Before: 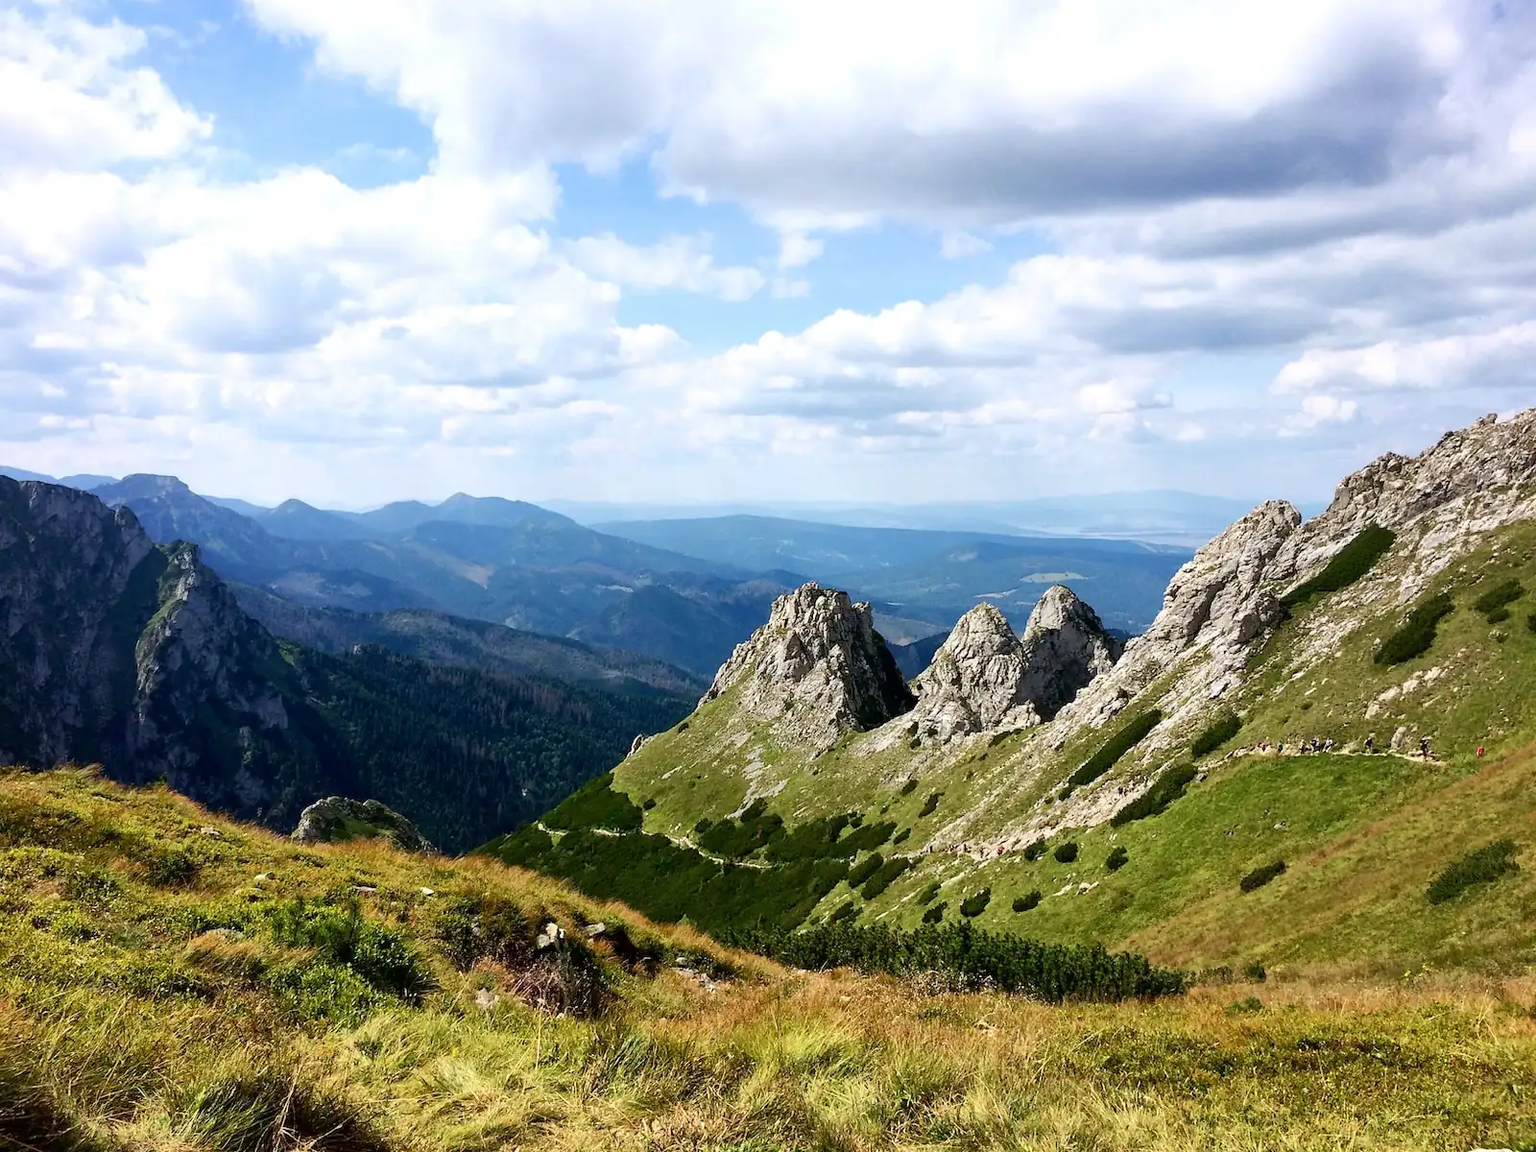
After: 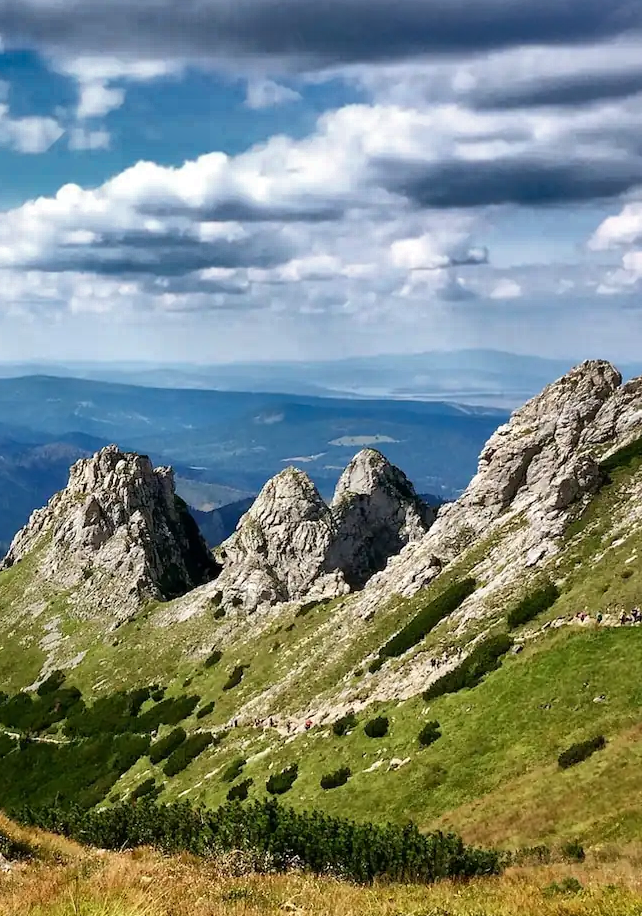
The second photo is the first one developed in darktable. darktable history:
crop: left 45.893%, top 13.449%, right 13.952%, bottom 10.153%
shadows and highlights: shadows 21.03, highlights -82.01, soften with gaussian
